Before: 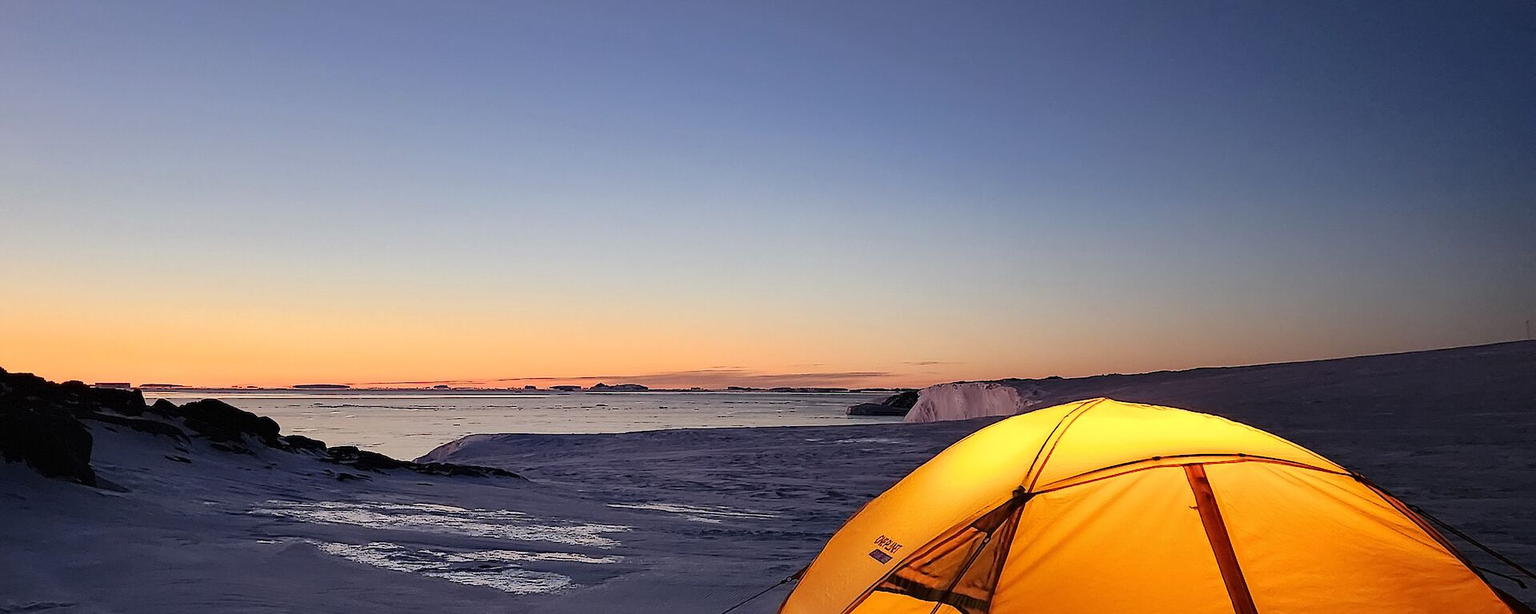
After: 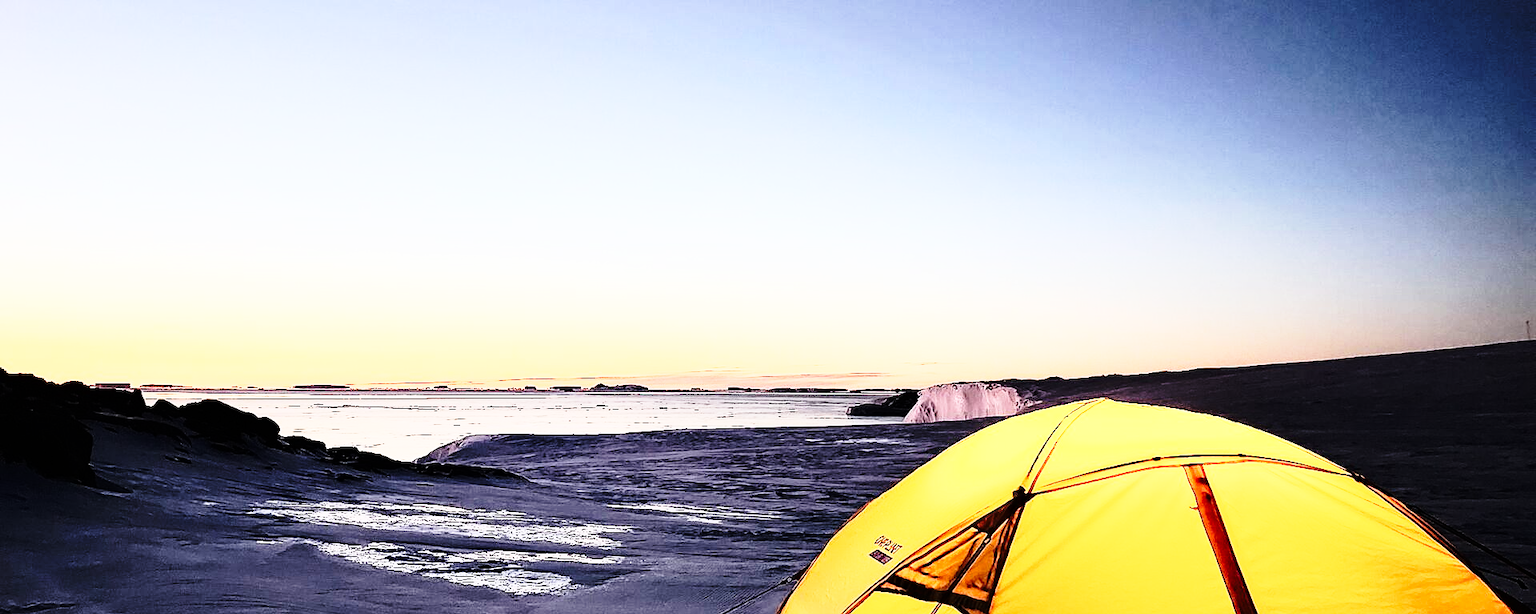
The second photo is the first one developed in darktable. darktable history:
base curve: curves: ch0 [(0, 0) (0.028, 0.03) (0.121, 0.232) (0.46, 0.748) (0.859, 0.968) (1, 1)], preserve colors none
rgb curve: curves: ch0 [(0, 0) (0.21, 0.15) (0.24, 0.21) (0.5, 0.75) (0.75, 0.96) (0.89, 0.99) (1, 1)]; ch1 [(0, 0.02) (0.21, 0.13) (0.25, 0.2) (0.5, 0.67) (0.75, 0.9) (0.89, 0.97) (1, 1)]; ch2 [(0, 0.02) (0.21, 0.13) (0.25, 0.2) (0.5, 0.67) (0.75, 0.9) (0.89, 0.97) (1, 1)], compensate middle gray true
